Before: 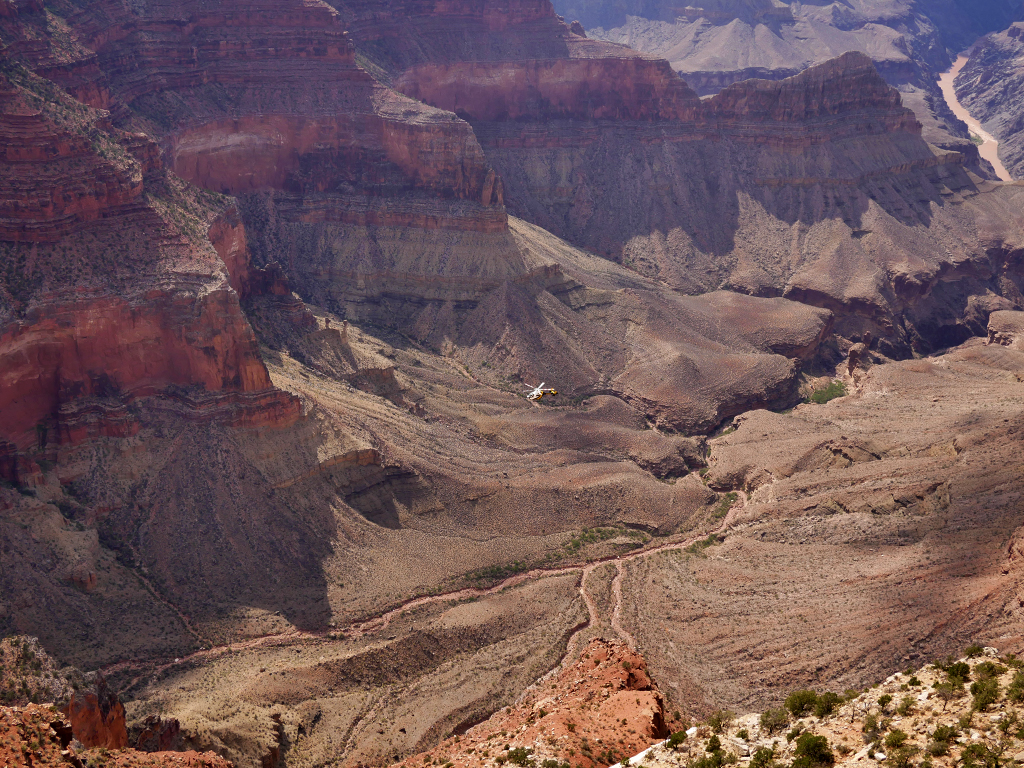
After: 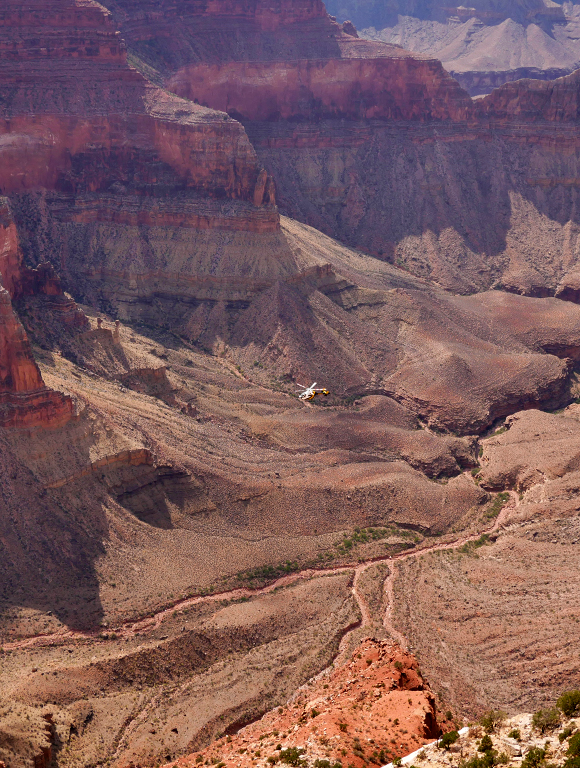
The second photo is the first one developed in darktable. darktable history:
crop and rotate: left 22.354%, right 20.993%
